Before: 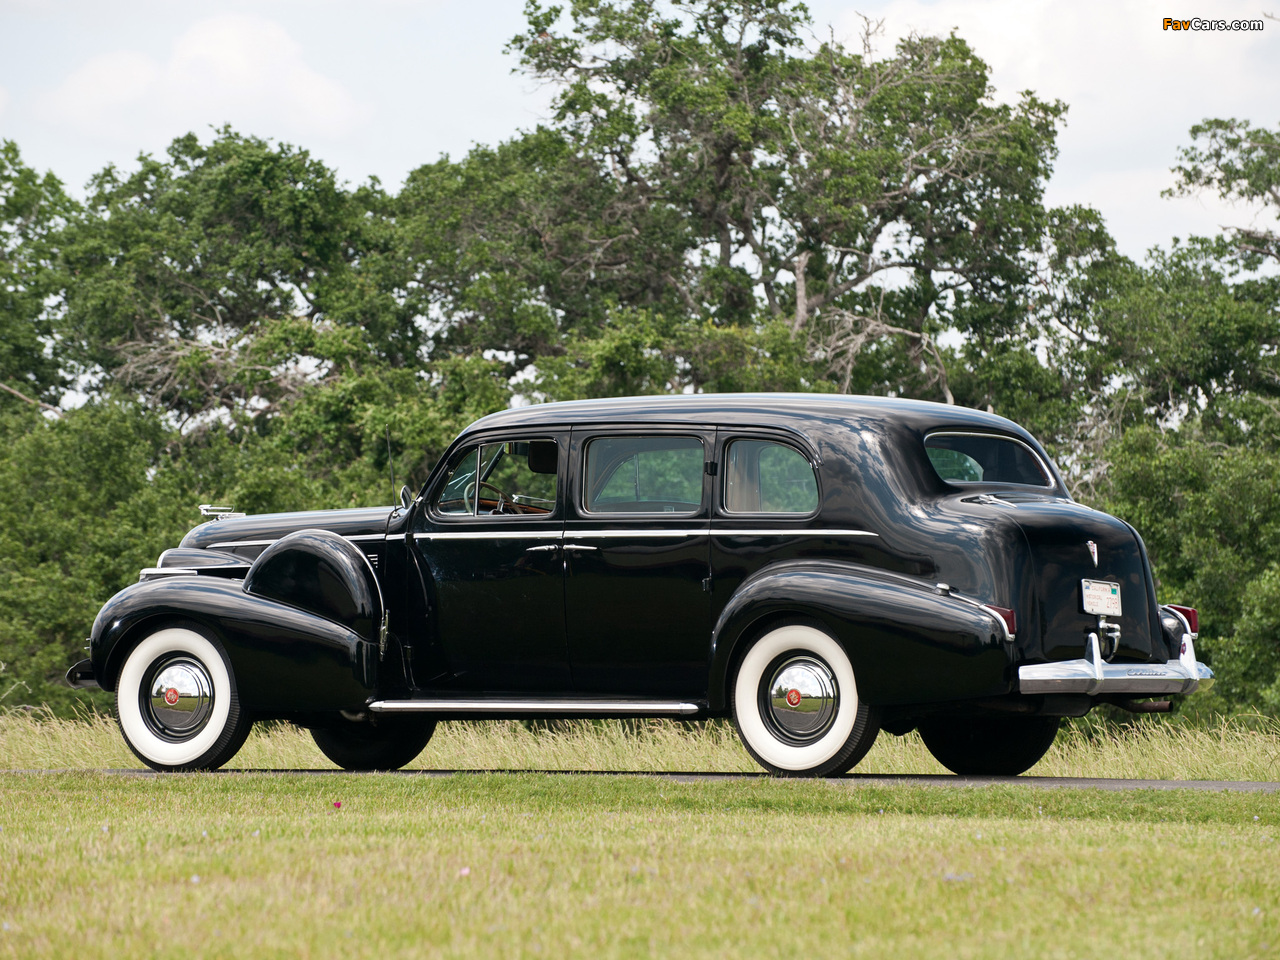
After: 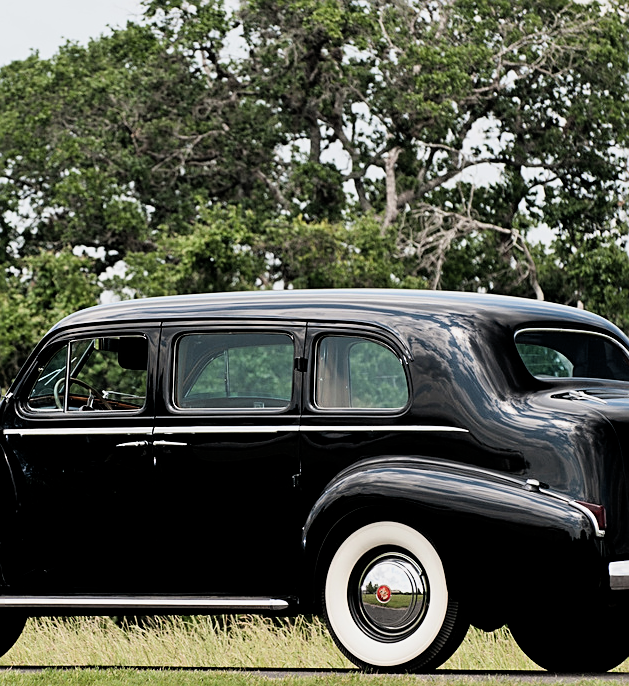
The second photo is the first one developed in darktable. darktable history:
sharpen: on, module defaults
exposure: compensate exposure bias true, compensate highlight preservation false
filmic rgb: middle gray luminance 9.83%, black relative exposure -8.65 EV, white relative exposure 3.33 EV, target black luminance 0%, hardness 5.2, latitude 44.56%, contrast 1.303, highlights saturation mix 4.73%, shadows ↔ highlights balance 25.16%
crop: left 32.073%, top 10.923%, right 18.715%, bottom 17.599%
